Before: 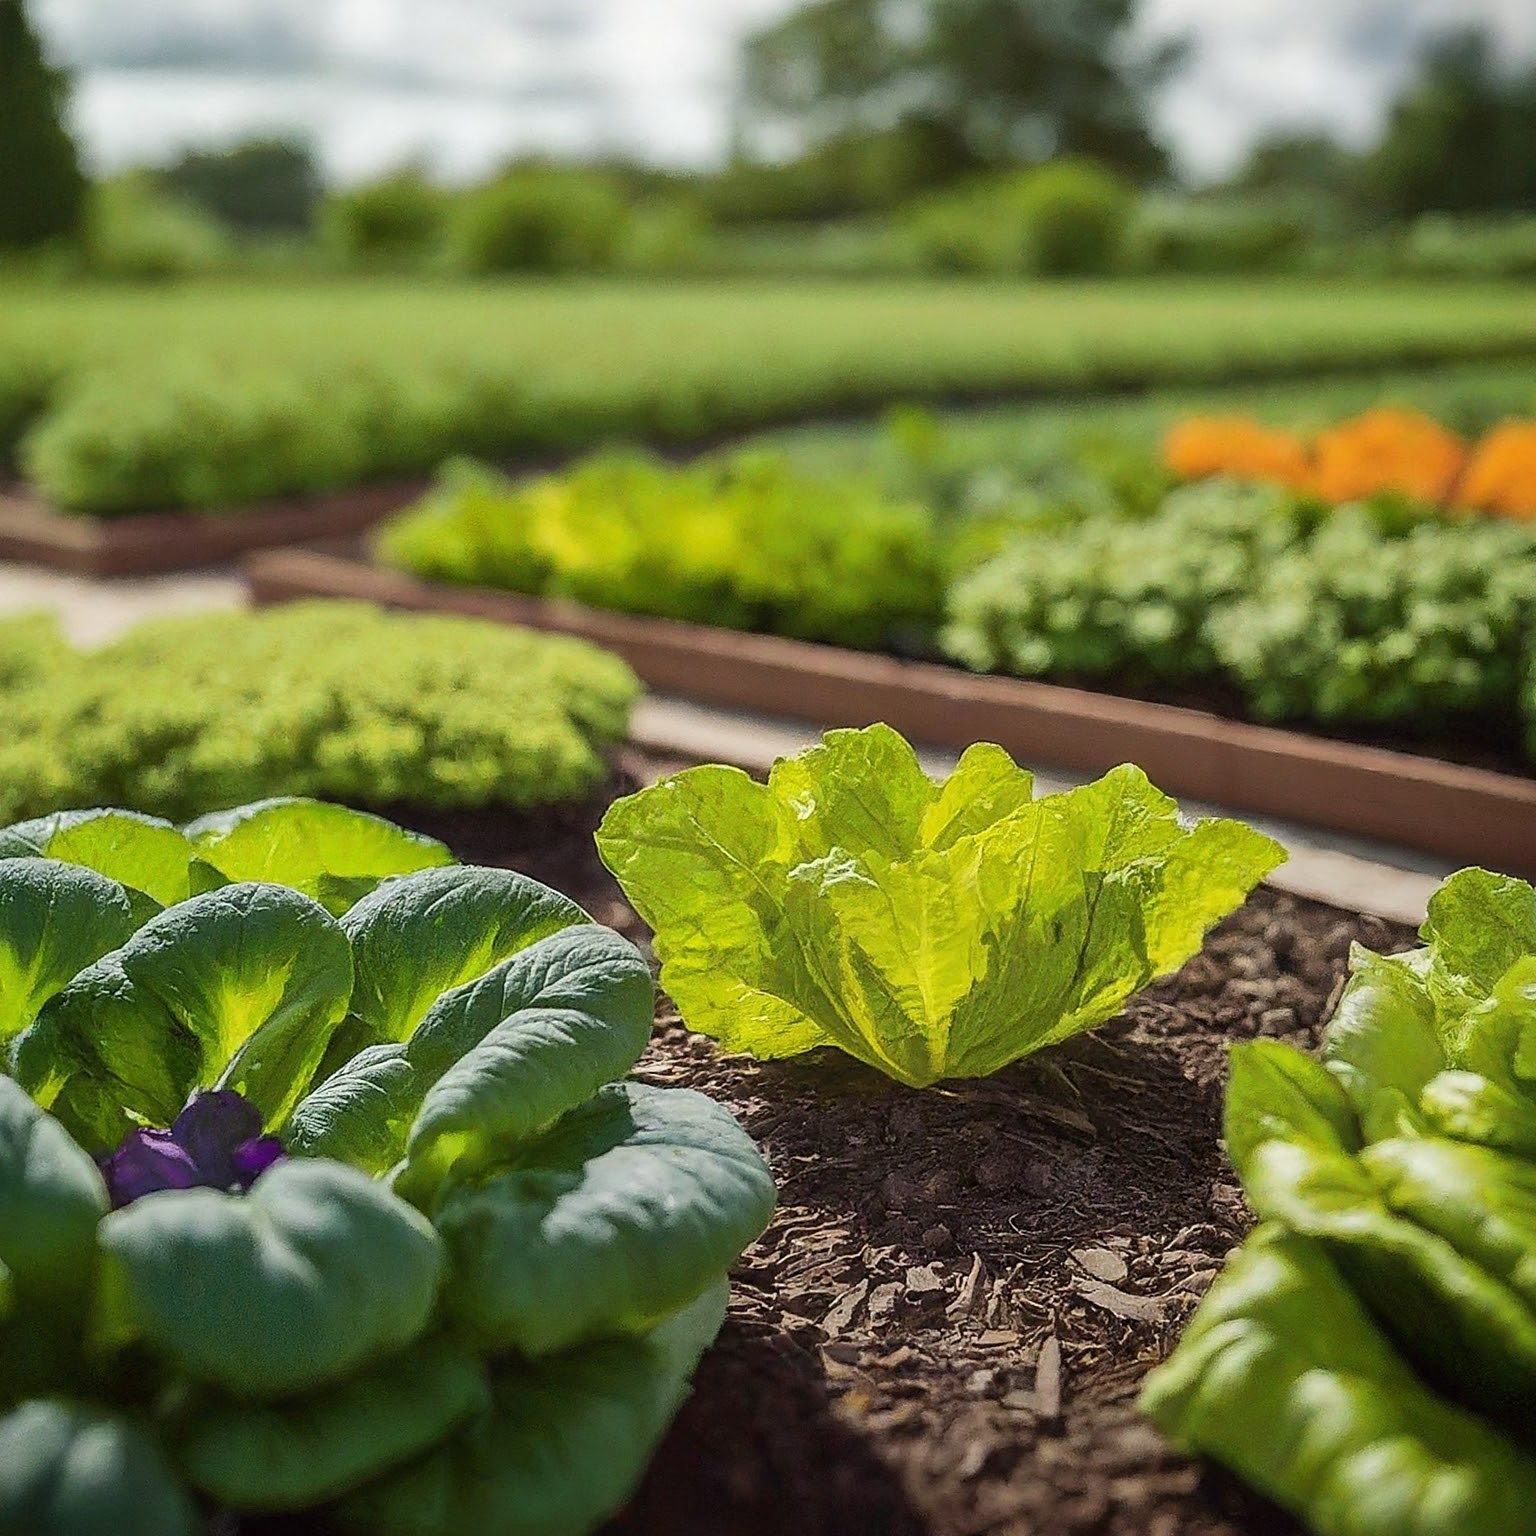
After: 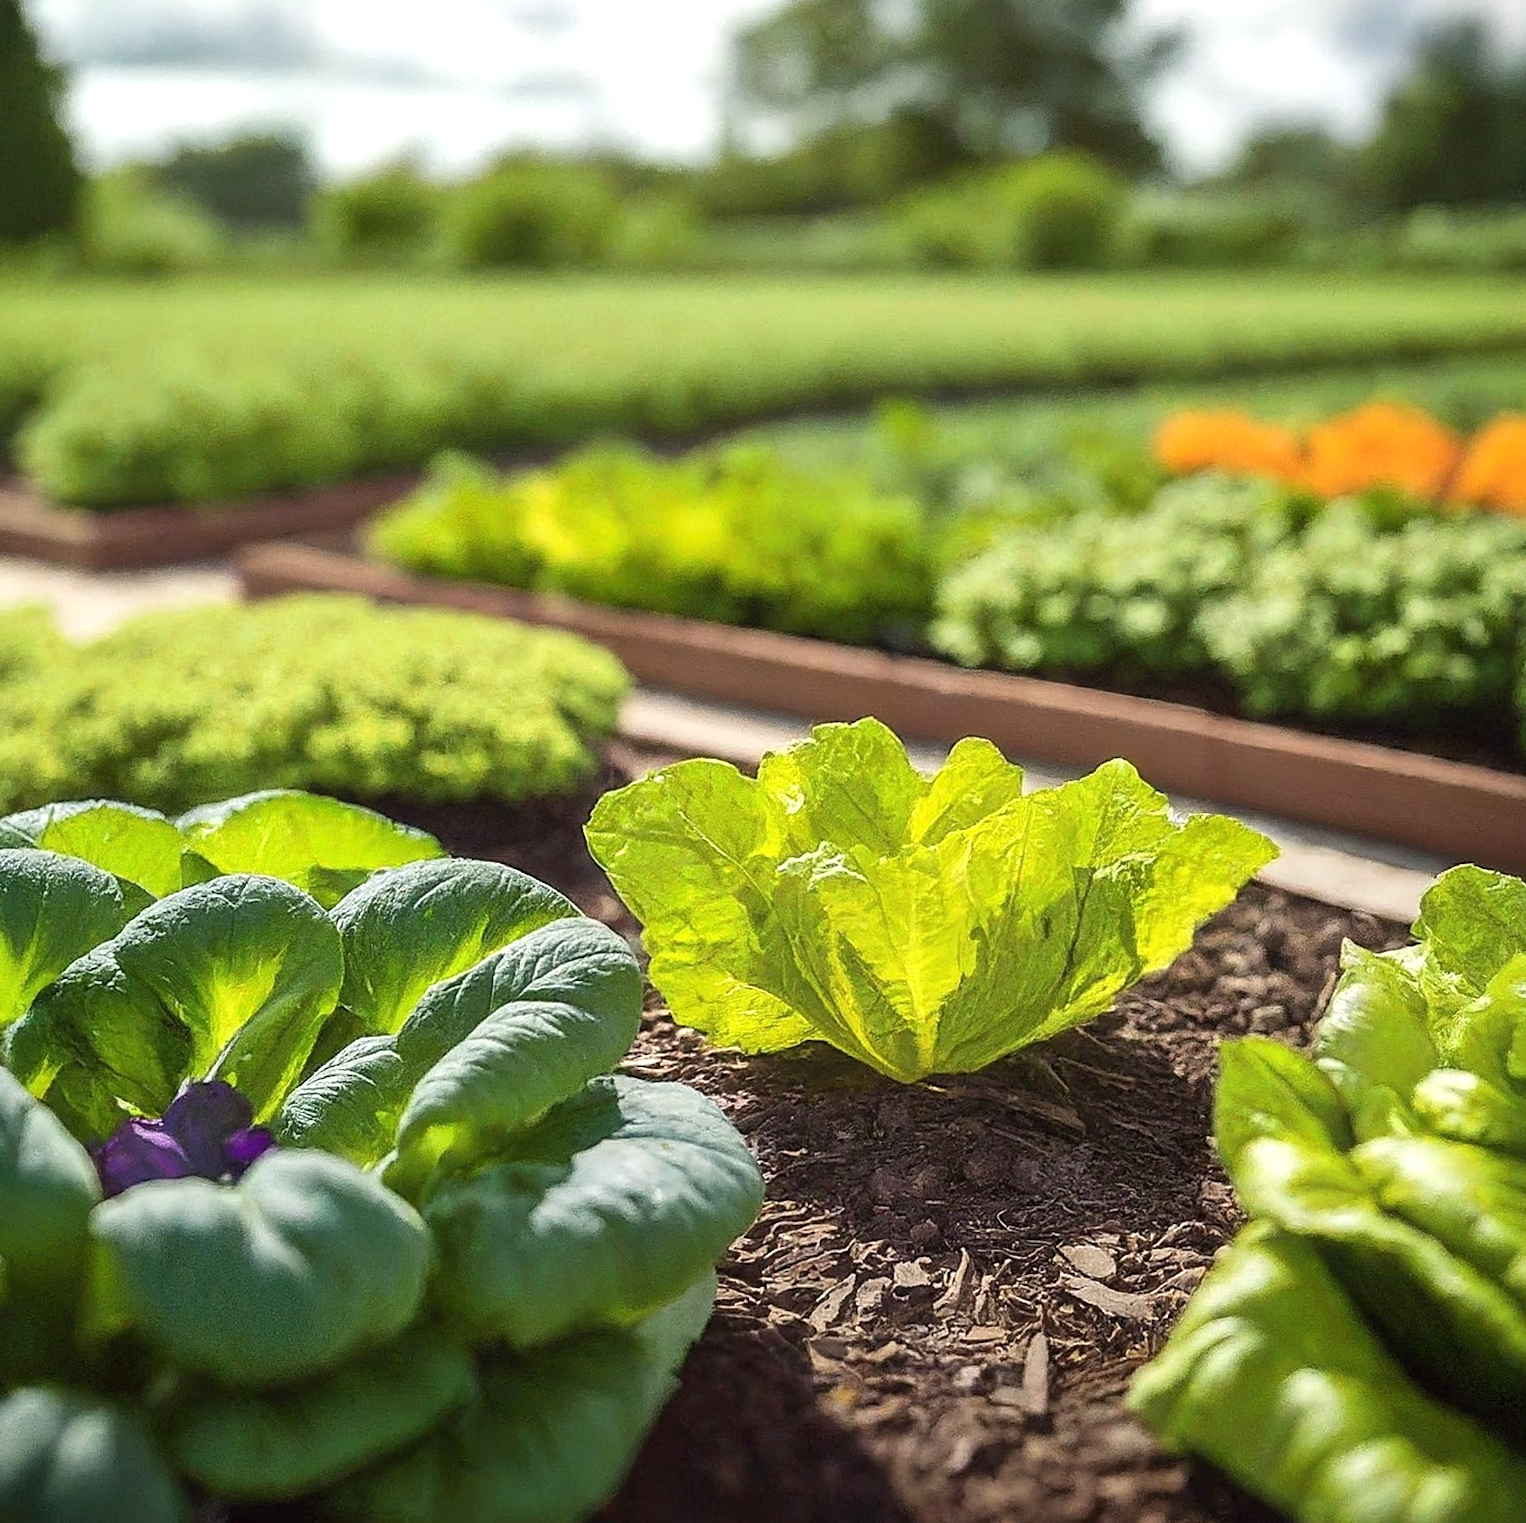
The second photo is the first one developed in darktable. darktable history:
exposure: black level correction 0, exposure 0.5 EV, compensate exposure bias true, compensate highlight preservation false
rotate and perspective: rotation 0.192°, lens shift (horizontal) -0.015, crop left 0.005, crop right 0.996, crop top 0.006, crop bottom 0.99
